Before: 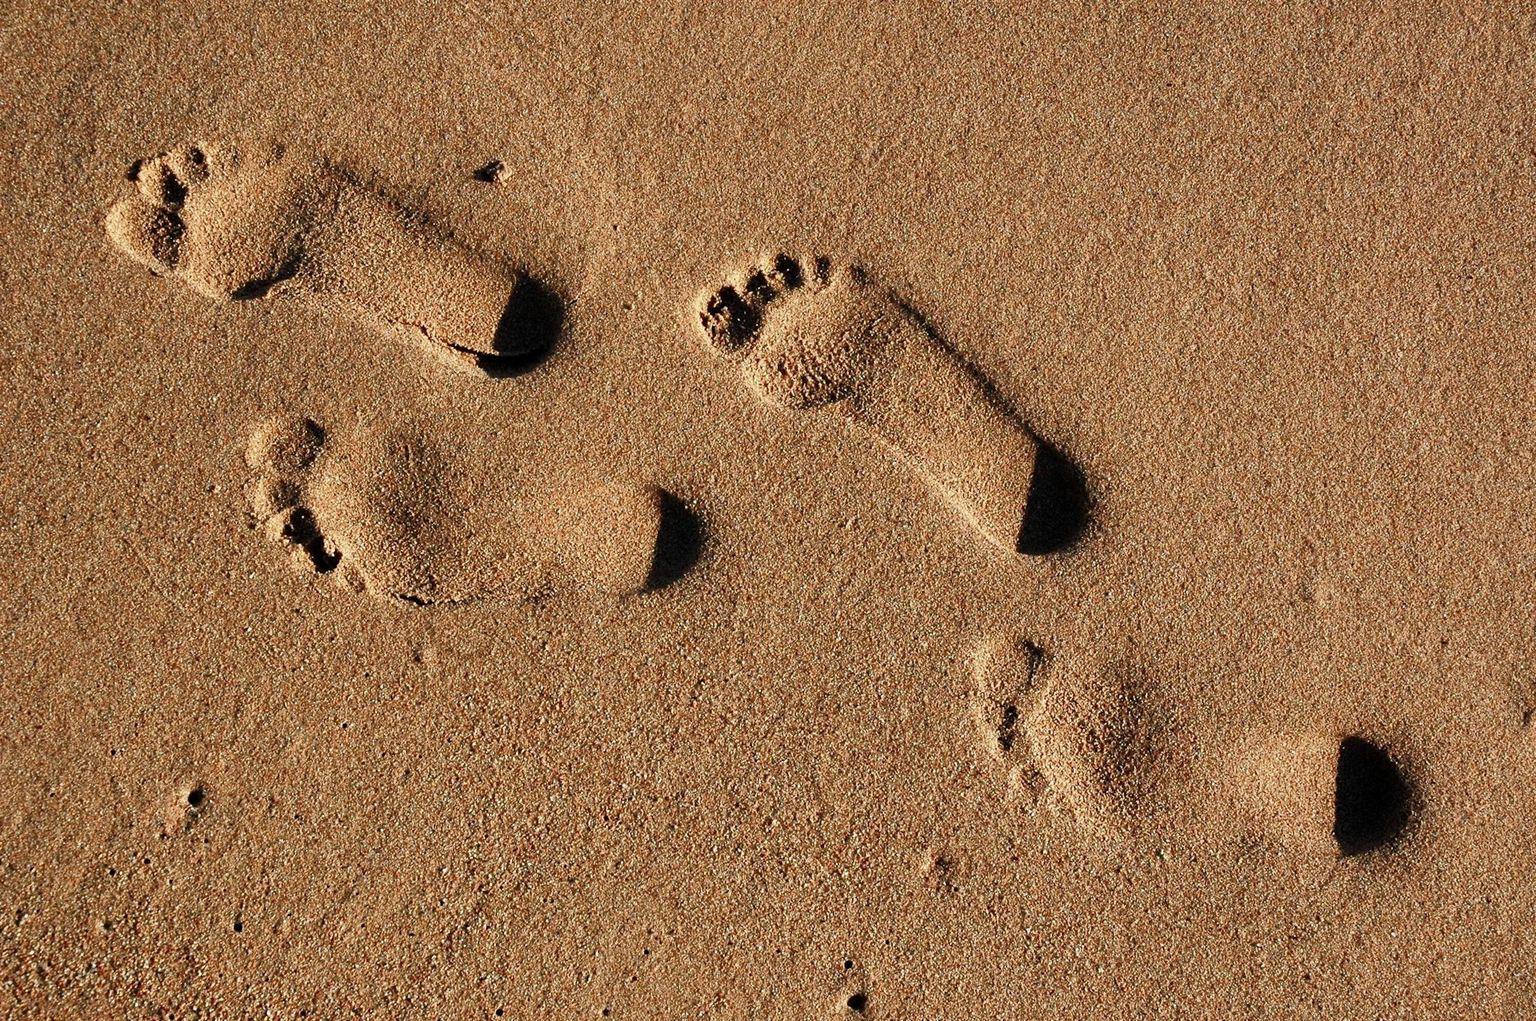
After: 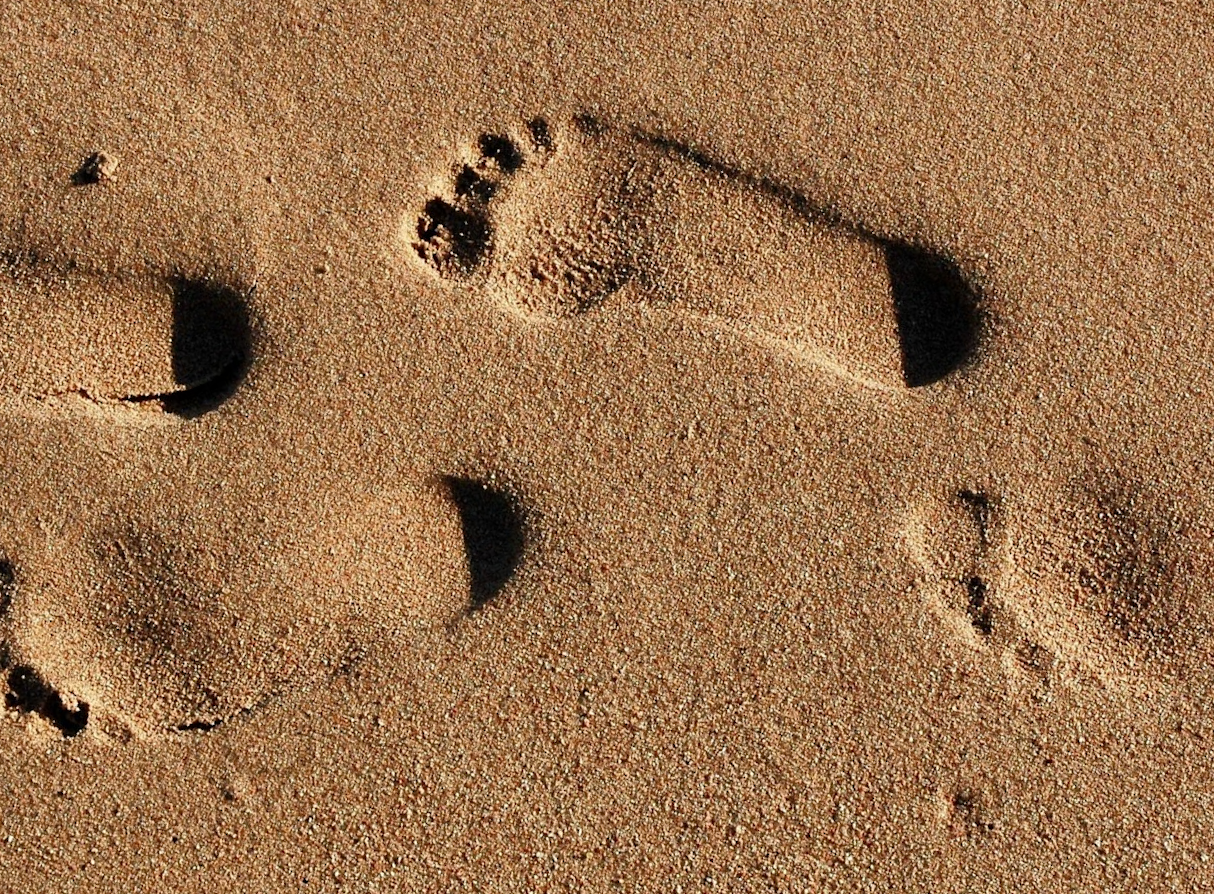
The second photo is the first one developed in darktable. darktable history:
crop and rotate: angle 20.91°, left 6.915%, right 3.735%, bottom 1.067%
